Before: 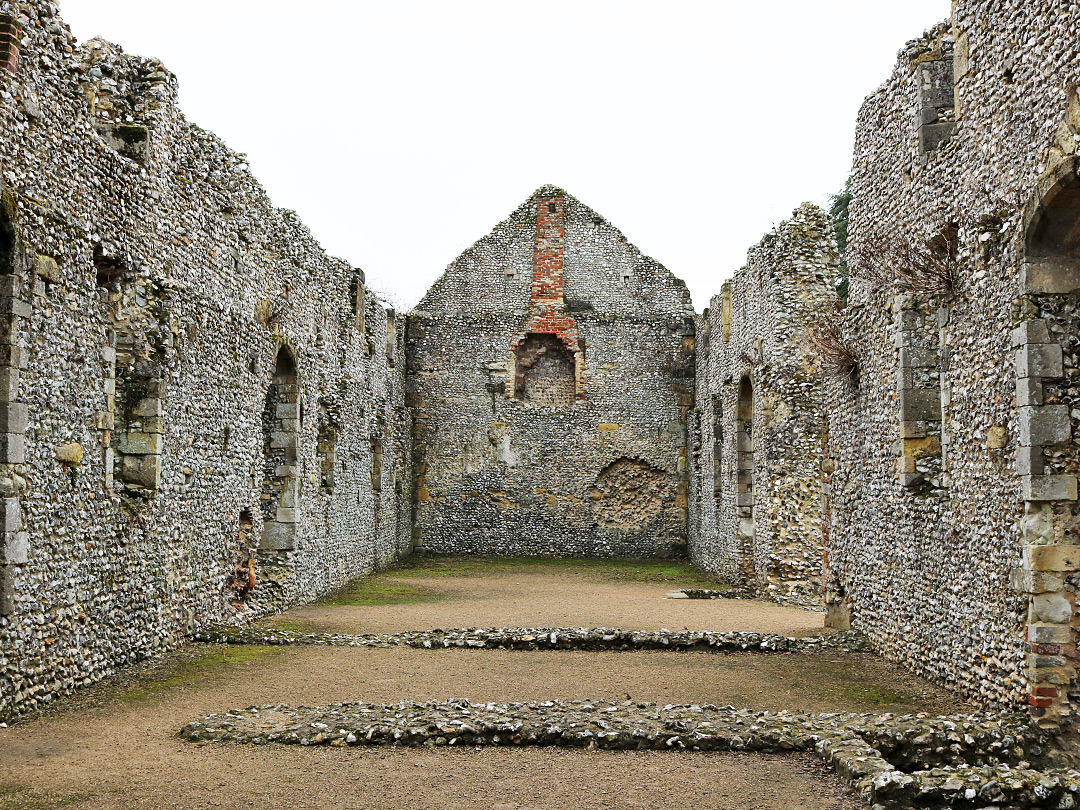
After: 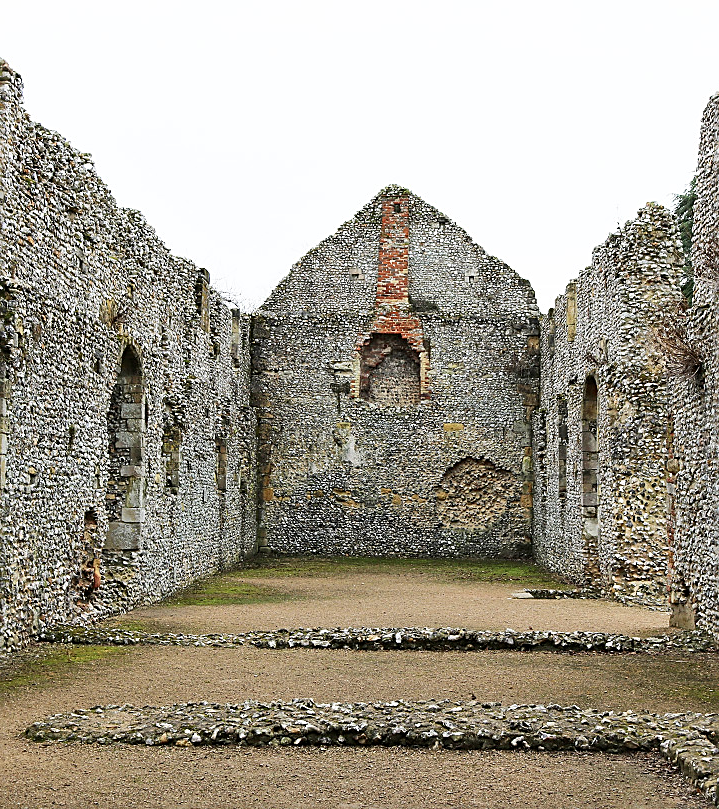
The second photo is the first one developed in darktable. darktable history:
crop and rotate: left 14.385%, right 18.948%
sharpen: on, module defaults
